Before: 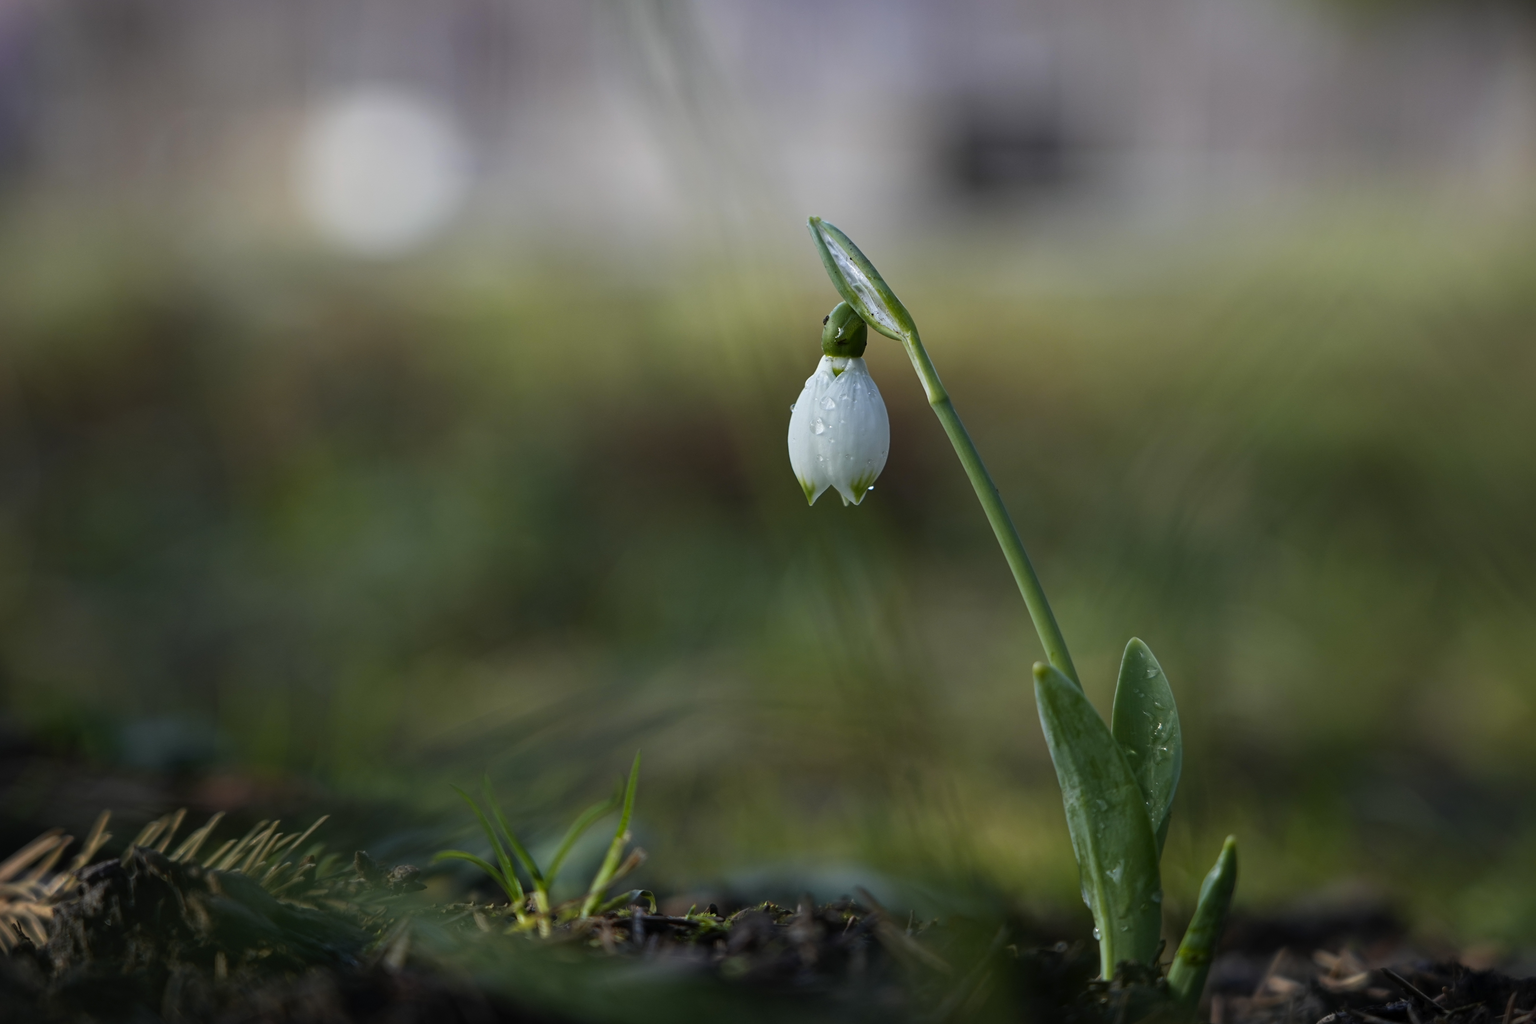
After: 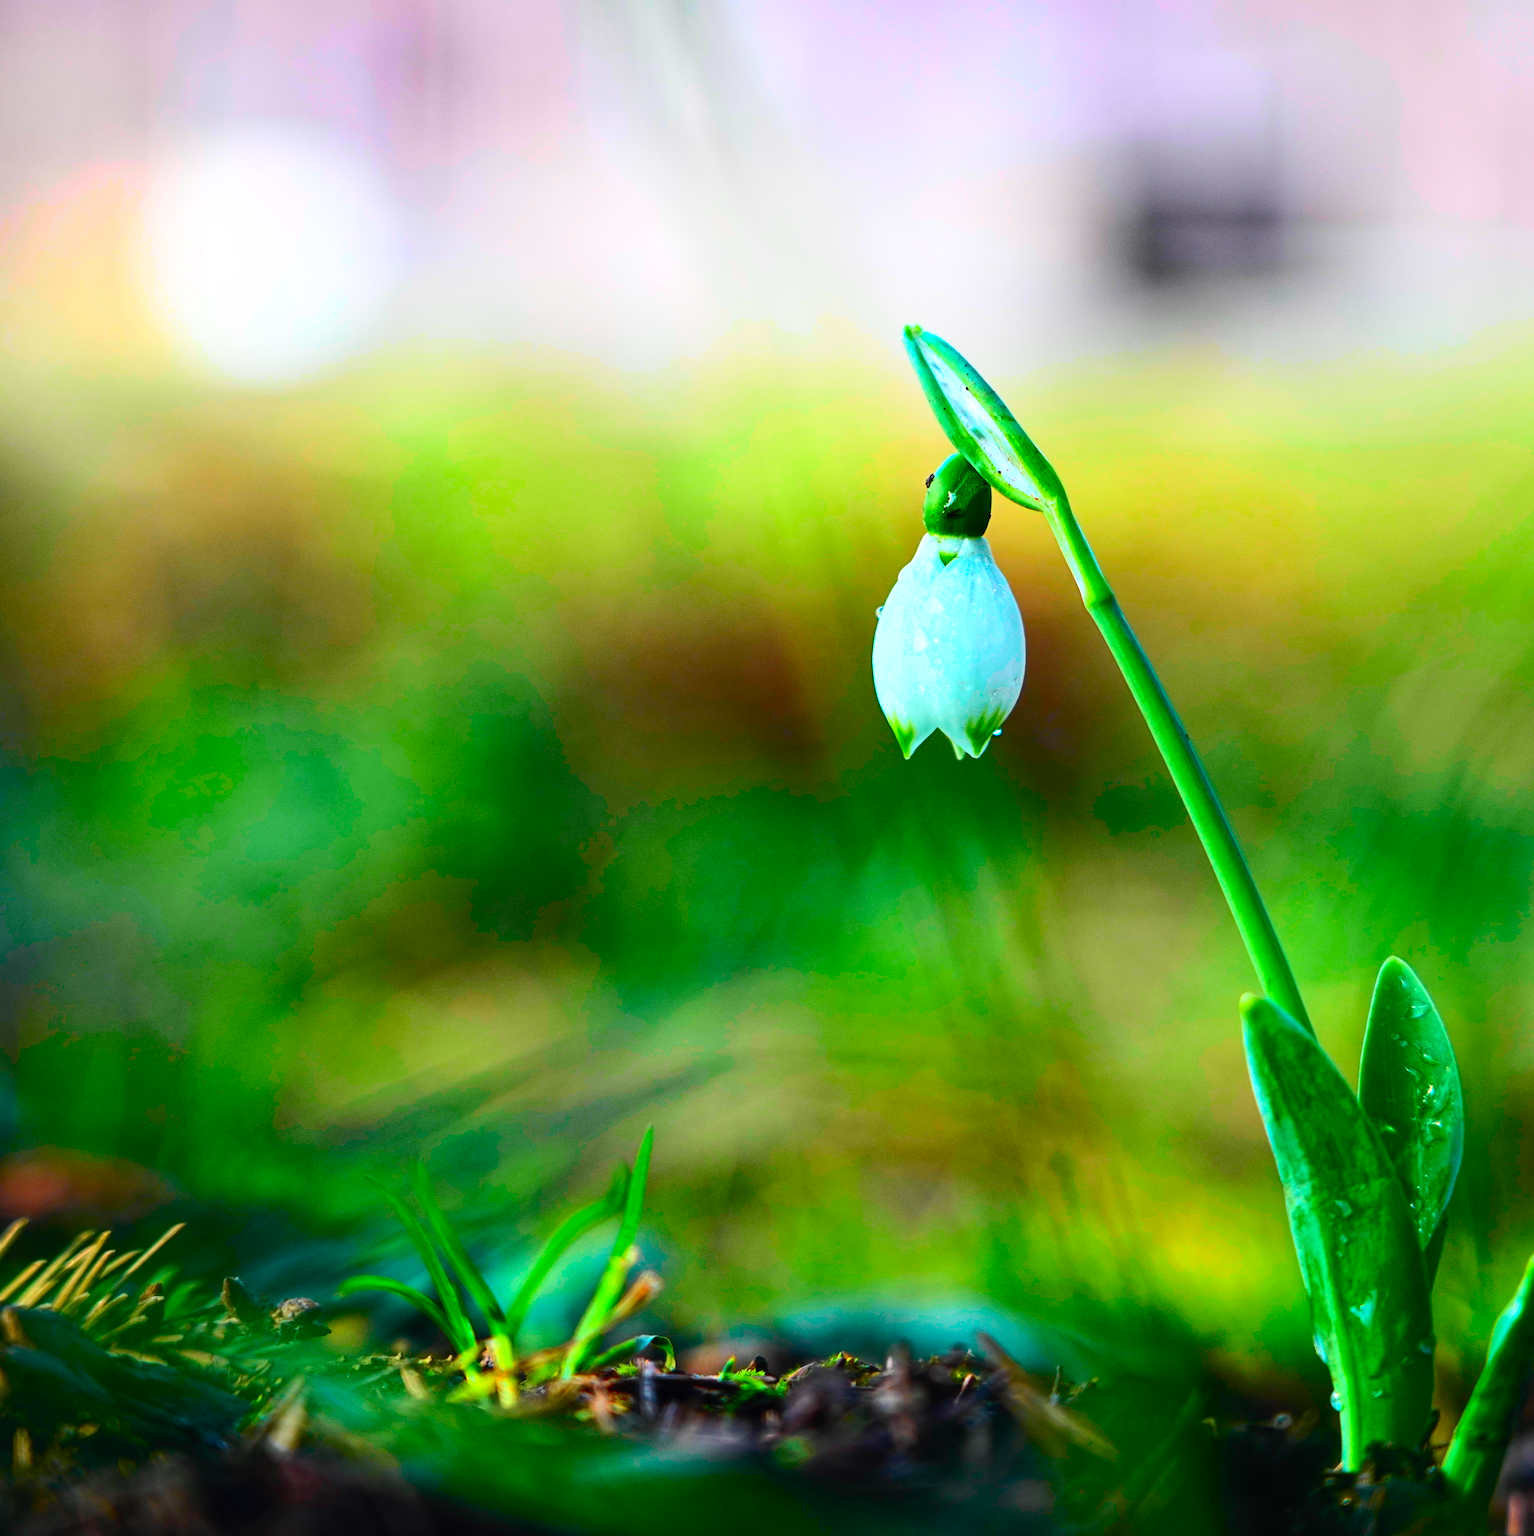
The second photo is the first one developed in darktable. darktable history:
base curve: curves: ch0 [(0, 0) (0.579, 0.807) (1, 1)]
local contrast: highlights 106%, shadows 100%, detail 119%, midtone range 0.2
crop and rotate: left 13.448%, right 19.952%
tone curve: curves: ch0 [(0, 0.023) (0.103, 0.087) (0.295, 0.297) (0.445, 0.531) (0.553, 0.665) (0.735, 0.843) (0.994, 1)]; ch1 [(0, 0) (0.427, 0.346) (0.456, 0.426) (0.484, 0.483) (0.509, 0.514) (0.535, 0.56) (0.581, 0.632) (0.646, 0.715) (1, 1)]; ch2 [(0, 0) (0.369, 0.388) (0.449, 0.431) (0.501, 0.495) (0.533, 0.518) (0.572, 0.612) (0.677, 0.752) (1, 1)], color space Lab, independent channels, preserve colors none
contrast brightness saturation: contrast 0.202, brightness 0.191, saturation 0.783
